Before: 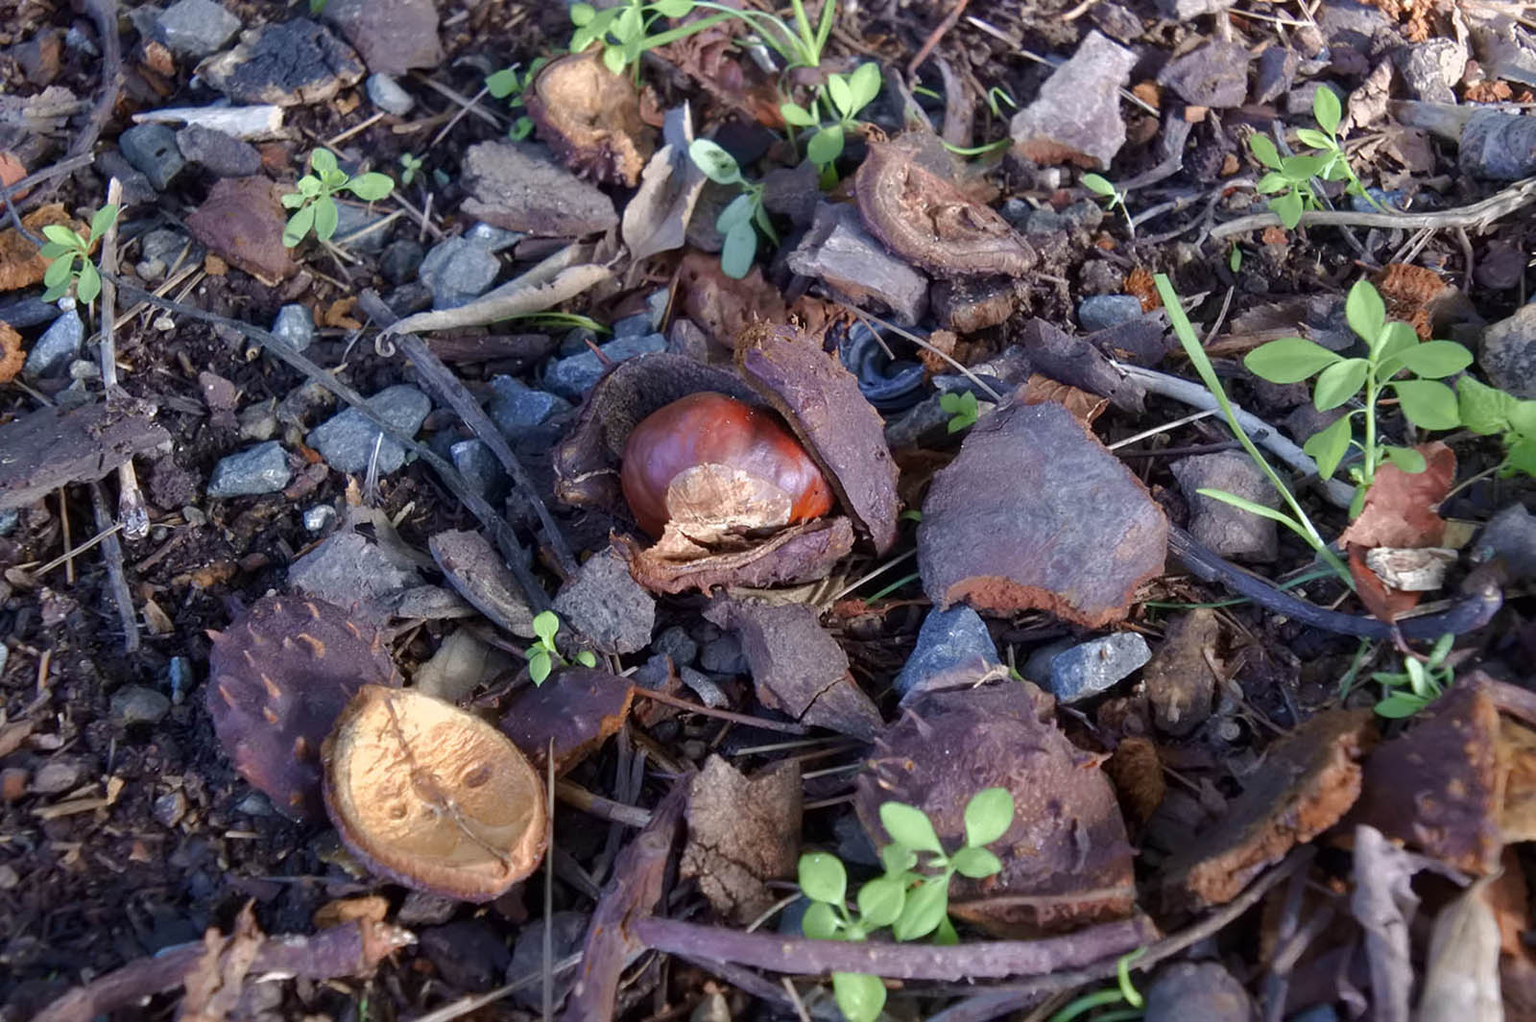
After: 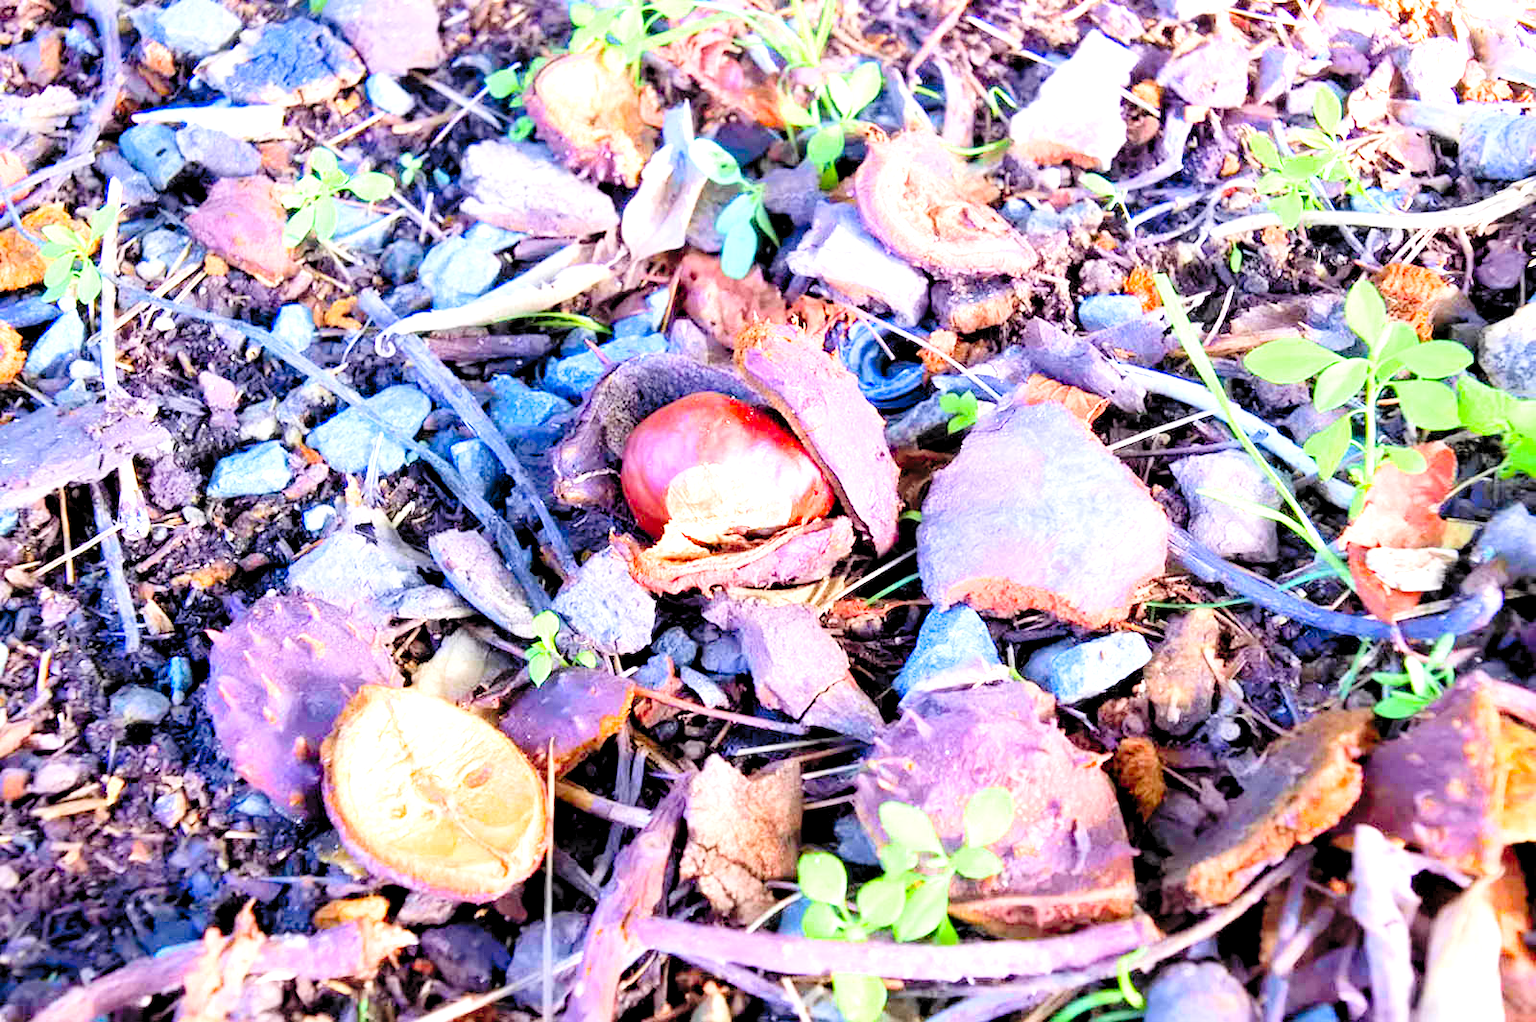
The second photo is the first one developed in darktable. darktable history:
exposure: black level correction 0, exposure 1.45 EV, compensate exposure bias true, compensate highlight preservation false
levels: levels [0.008, 0.318, 0.836]
color balance rgb: perceptual saturation grading › global saturation 40%, global vibrance 15%
filmic rgb: black relative exposure -5 EV, hardness 2.88, contrast 1.3, highlights saturation mix -30%
